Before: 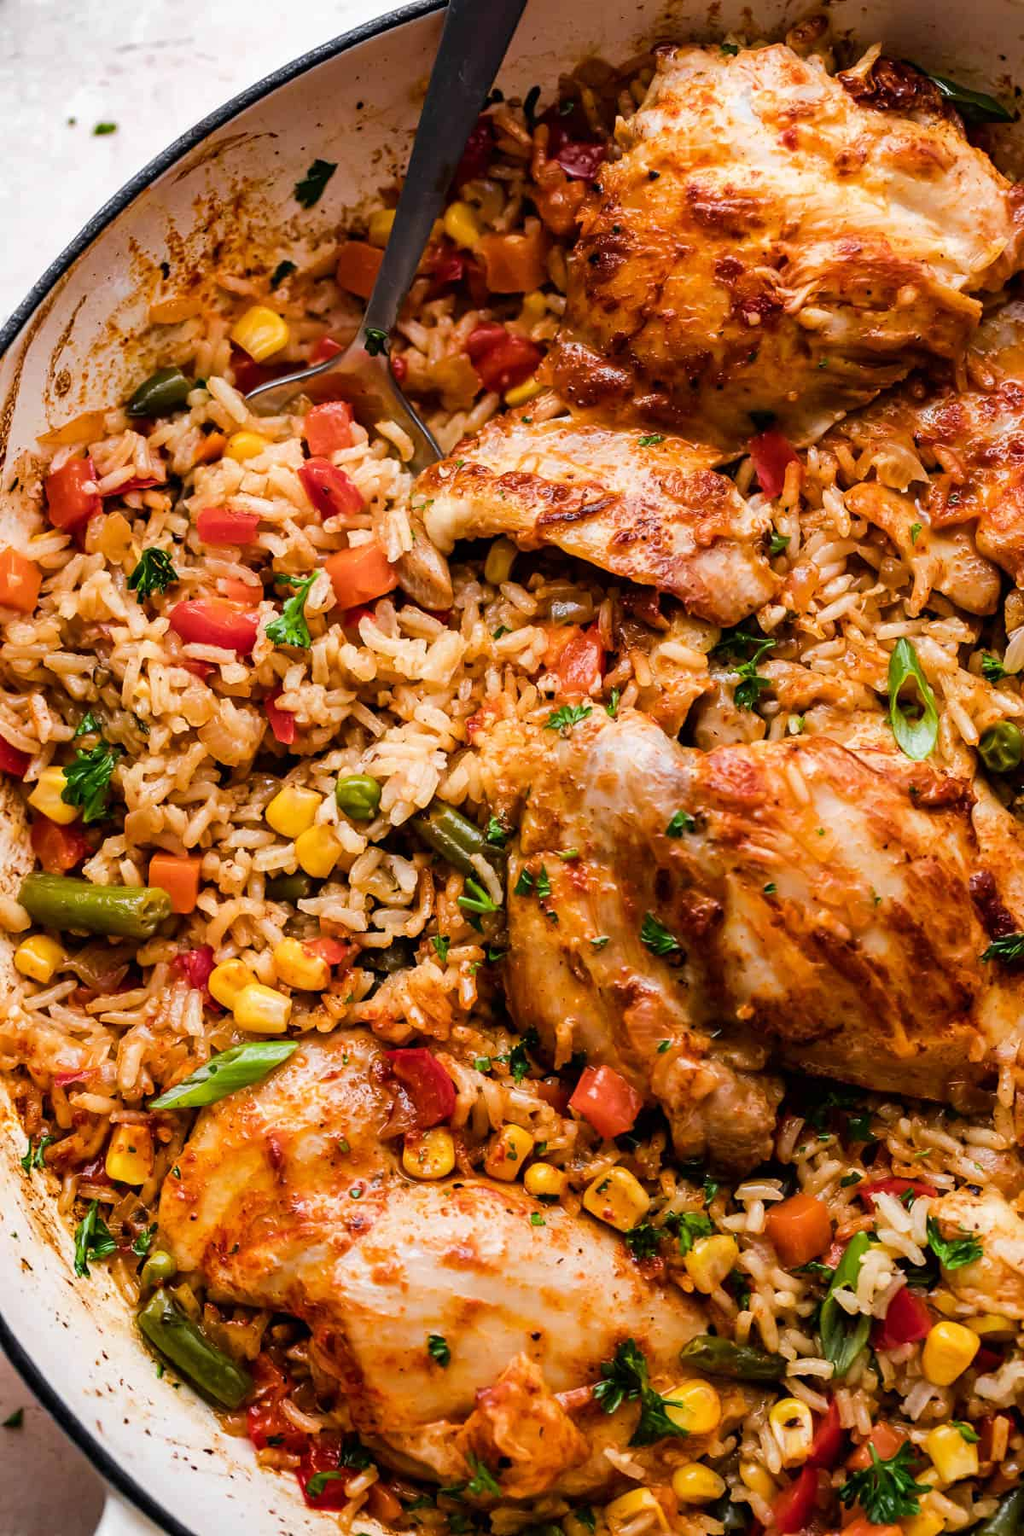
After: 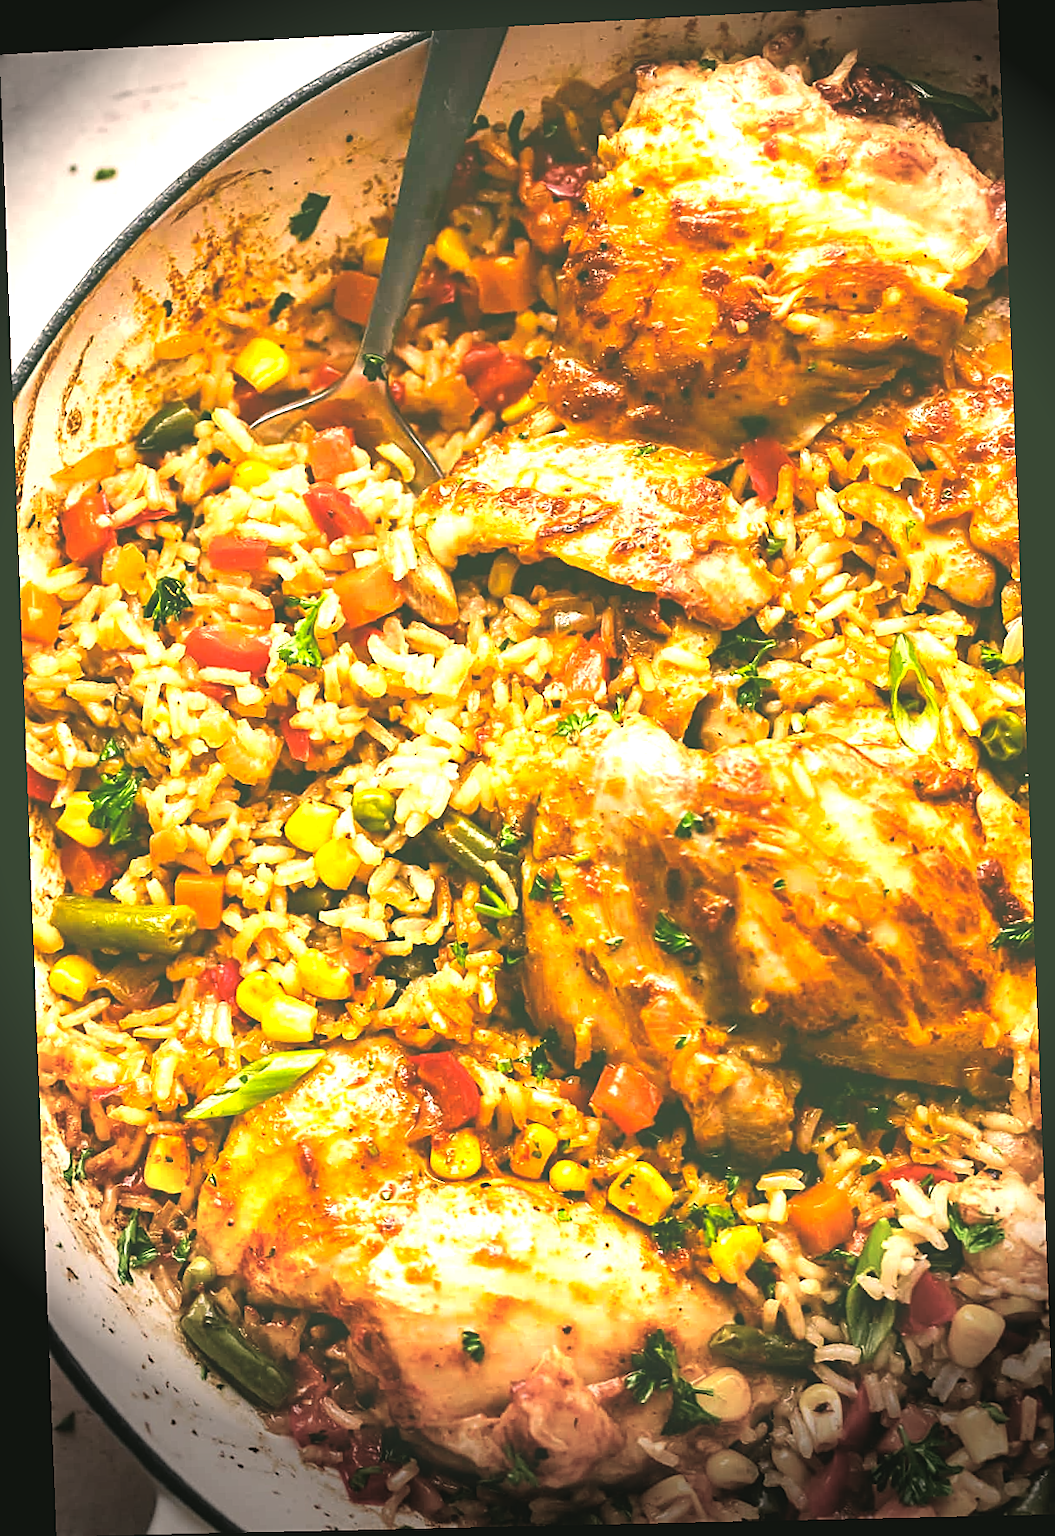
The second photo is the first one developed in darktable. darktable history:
vignetting: fall-off start 76.42%, fall-off radius 27.36%, brightness -0.872, center (0.037, -0.09), width/height ratio 0.971
color correction: highlights a* 5.3, highlights b* 24.26, shadows a* -15.58, shadows b* 4.02
rotate and perspective: rotation -2.22°, lens shift (horizontal) -0.022, automatic cropping off
sharpen: on, module defaults
exposure: black level correction -0.023, exposure 1.397 EV, compensate highlight preservation false
white balance: red 0.983, blue 1.036
